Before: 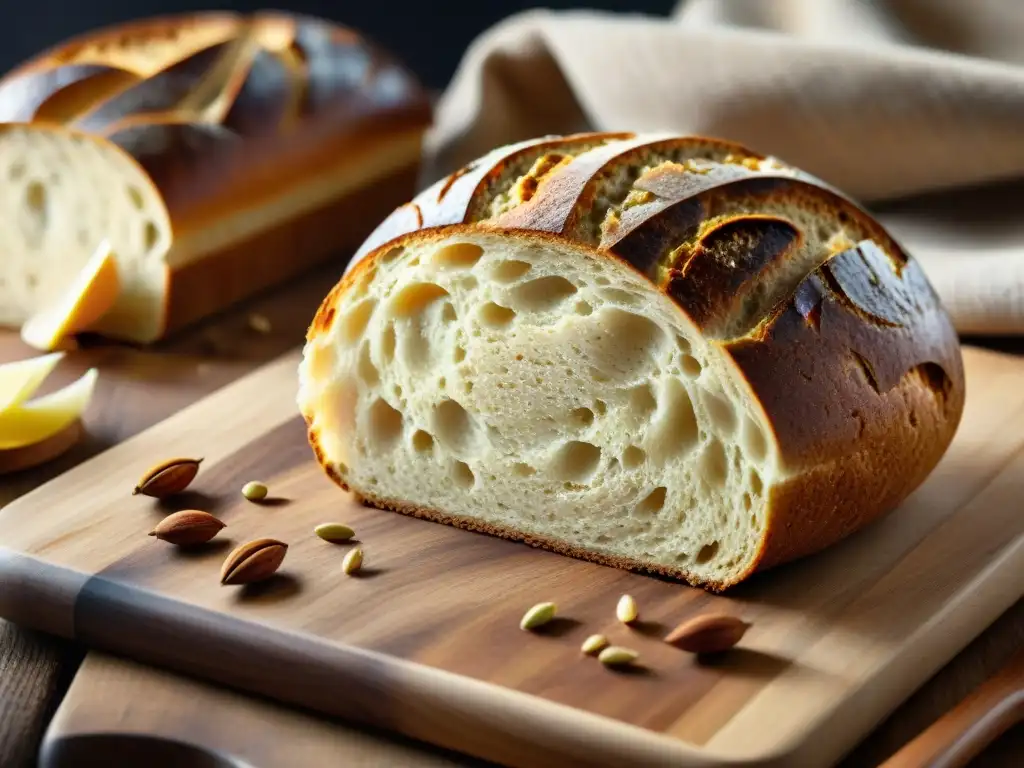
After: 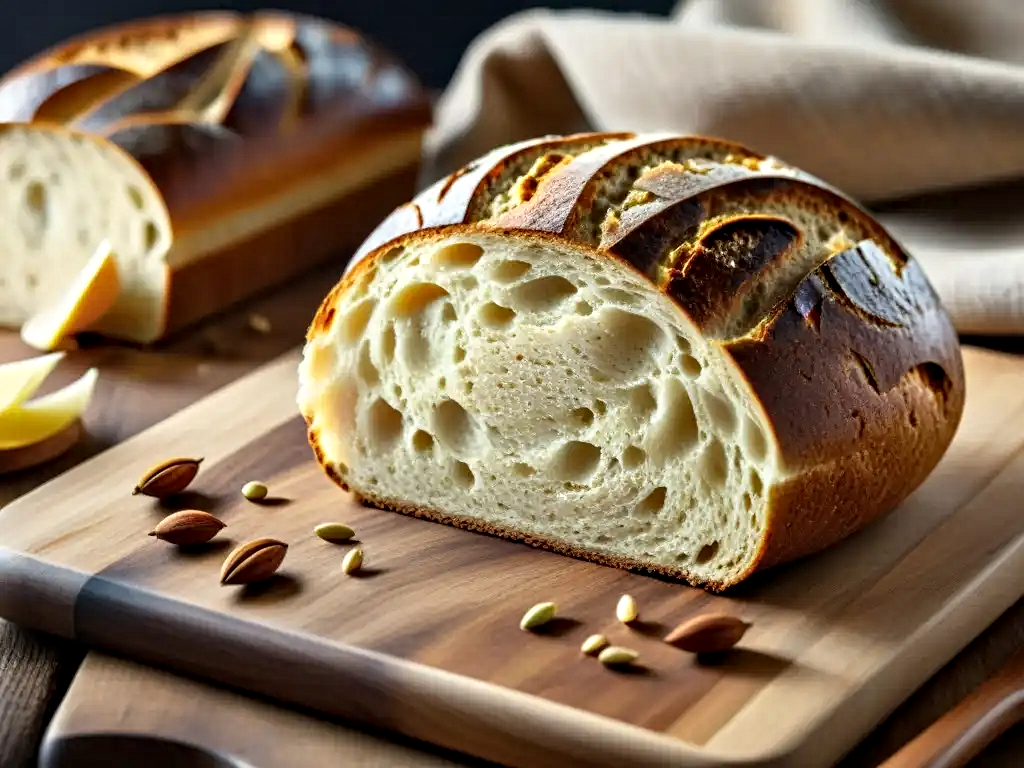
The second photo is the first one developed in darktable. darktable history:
contrast equalizer: y [[0.502, 0.517, 0.543, 0.576, 0.611, 0.631], [0.5 ×6], [0.5 ×6], [0 ×6], [0 ×6]]
